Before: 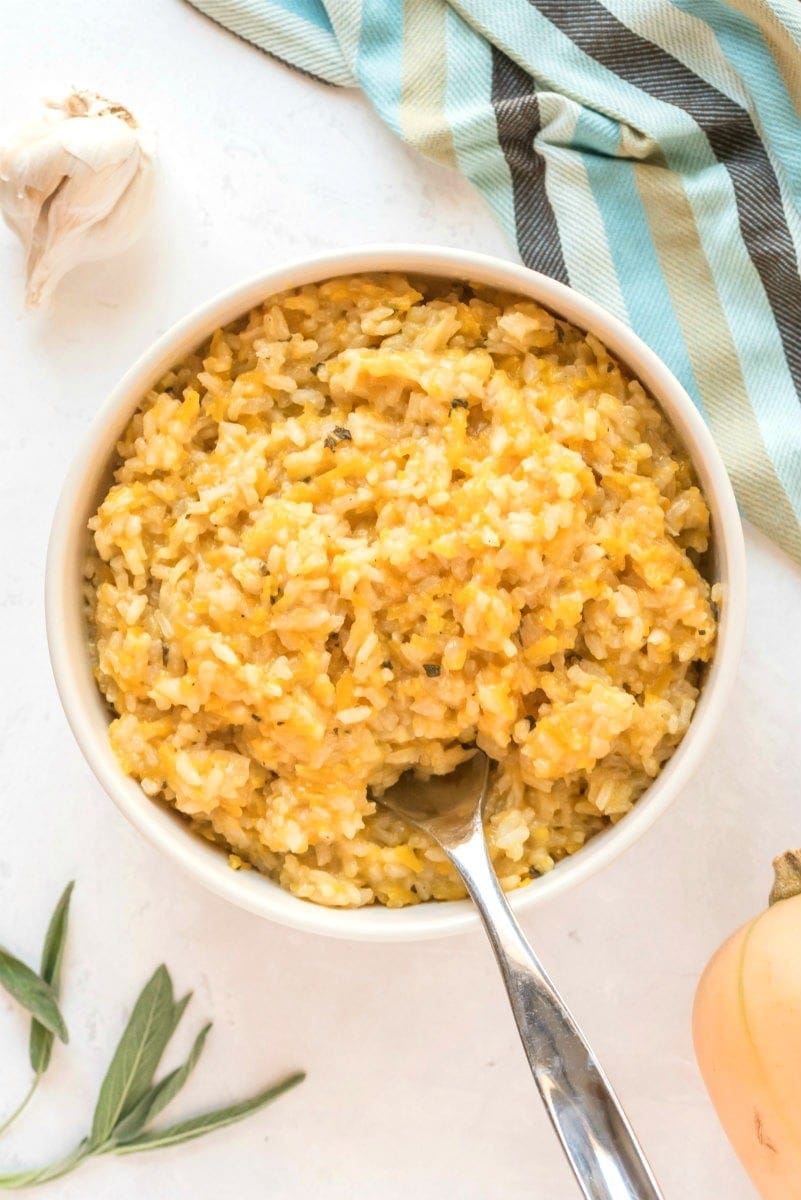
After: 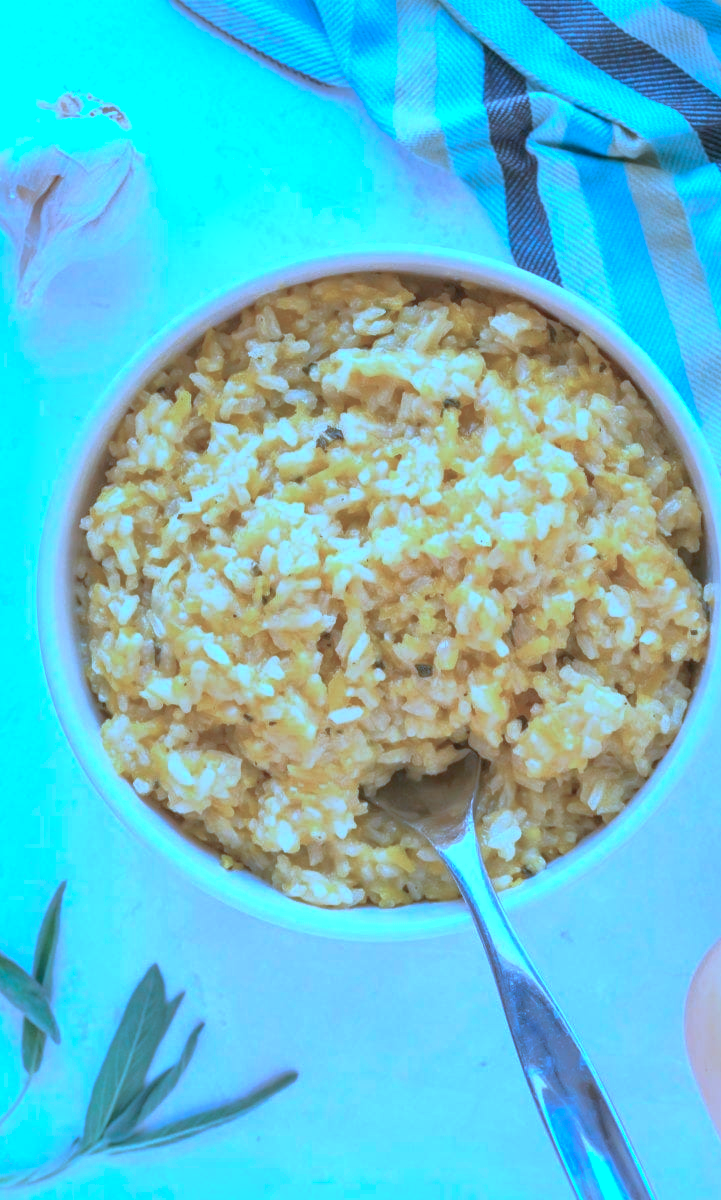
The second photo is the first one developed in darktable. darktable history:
crop and rotate: left 1.088%, right 8.807%
color calibration: illuminant as shot in camera, x 0.462, y 0.419, temperature 2651.64 K
shadows and highlights: on, module defaults
